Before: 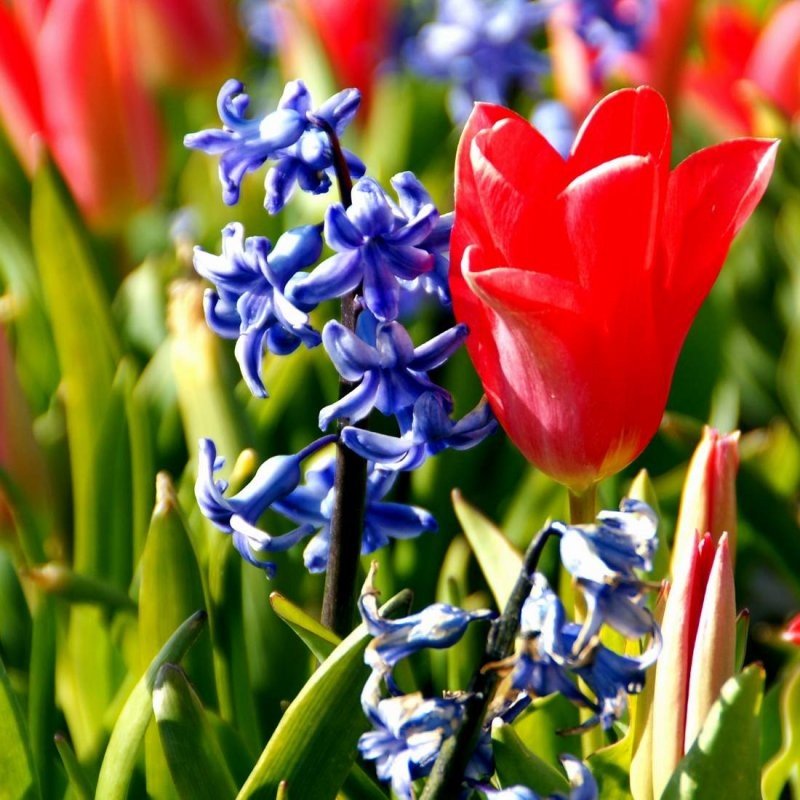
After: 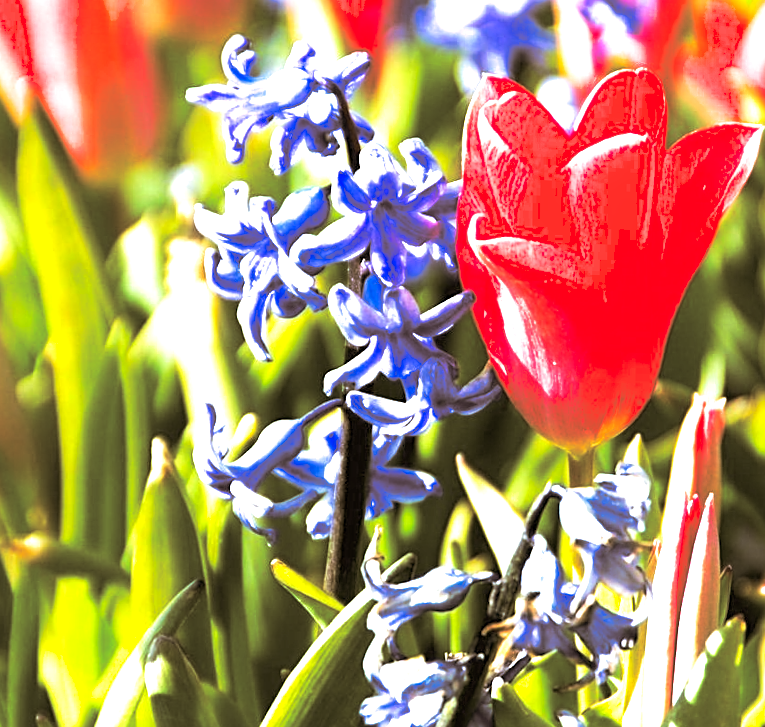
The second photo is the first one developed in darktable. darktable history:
contrast equalizer: y [[0.5, 0.5, 0.472, 0.5, 0.5, 0.5], [0.5 ×6], [0.5 ×6], [0 ×6], [0 ×6]]
rotate and perspective: rotation 0.679°, lens shift (horizontal) 0.136, crop left 0.009, crop right 0.991, crop top 0.078, crop bottom 0.95
crop and rotate: left 2.536%, right 1.107%, bottom 2.246%
tone curve: curves: ch0 [(0, 0) (0.003, 0.013) (0.011, 0.02) (0.025, 0.037) (0.044, 0.068) (0.069, 0.108) (0.1, 0.138) (0.136, 0.168) (0.177, 0.203) (0.224, 0.241) (0.277, 0.281) (0.335, 0.328) (0.399, 0.382) (0.468, 0.448) (0.543, 0.519) (0.623, 0.603) (0.709, 0.705) (0.801, 0.808) (0.898, 0.903) (1, 1)], preserve colors none
exposure: black level correction 0, exposure 1.2 EV, compensate exposure bias true, compensate highlight preservation false
sharpen: on, module defaults
split-toning: shadows › hue 37.98°, highlights › hue 185.58°, balance -55.261
